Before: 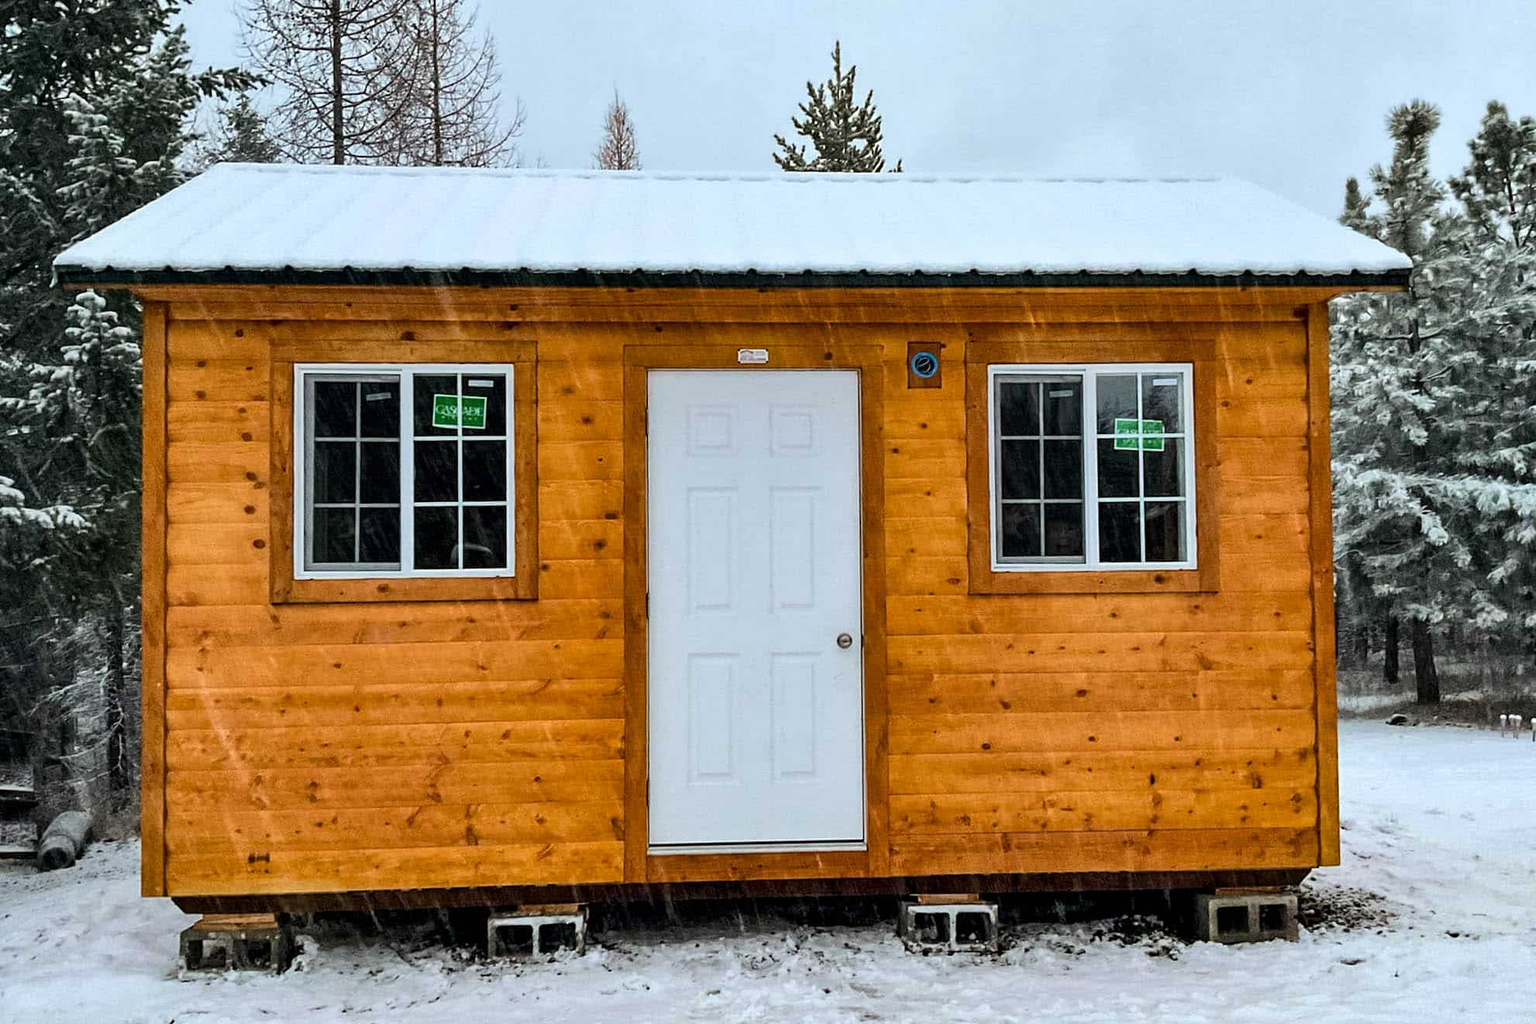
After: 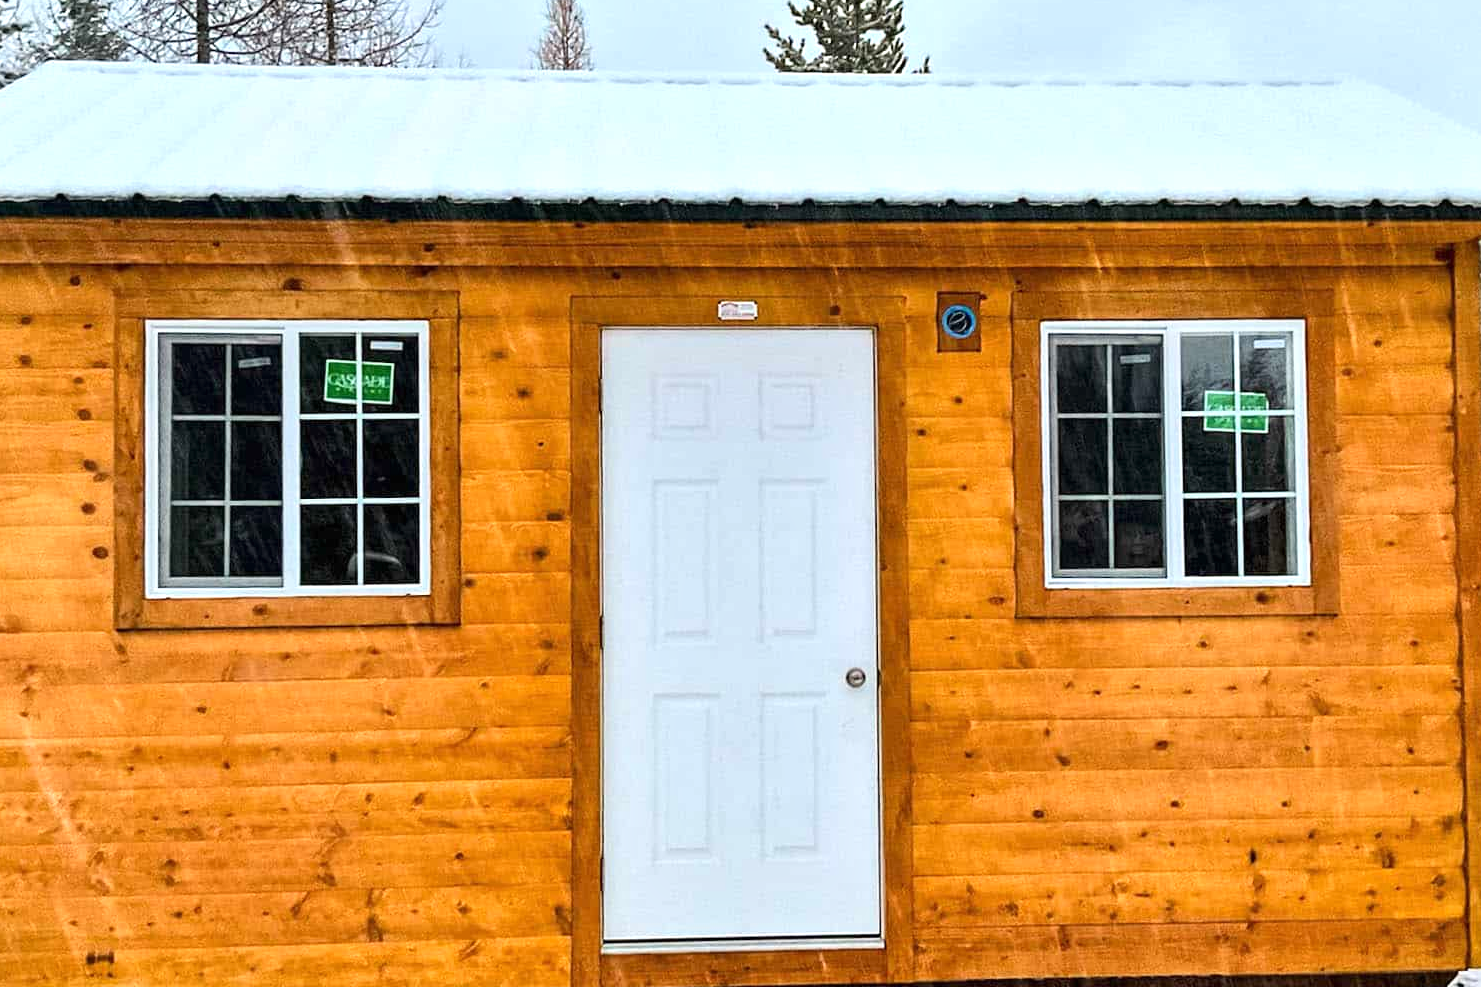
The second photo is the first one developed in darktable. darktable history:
crop and rotate: left 11.831%, top 11.346%, right 13.429%, bottom 13.899%
exposure: black level correction 0, exposure 0.7 EV, compensate exposure bias true, compensate highlight preservation false
tone equalizer: -8 EV -0.002 EV, -7 EV 0.005 EV, -6 EV -0.009 EV, -5 EV 0.011 EV, -4 EV -0.012 EV, -3 EV 0.007 EV, -2 EV -0.062 EV, -1 EV -0.293 EV, +0 EV -0.582 EV, smoothing diameter 2%, edges refinement/feathering 20, mask exposure compensation -1.57 EV, filter diffusion 5
